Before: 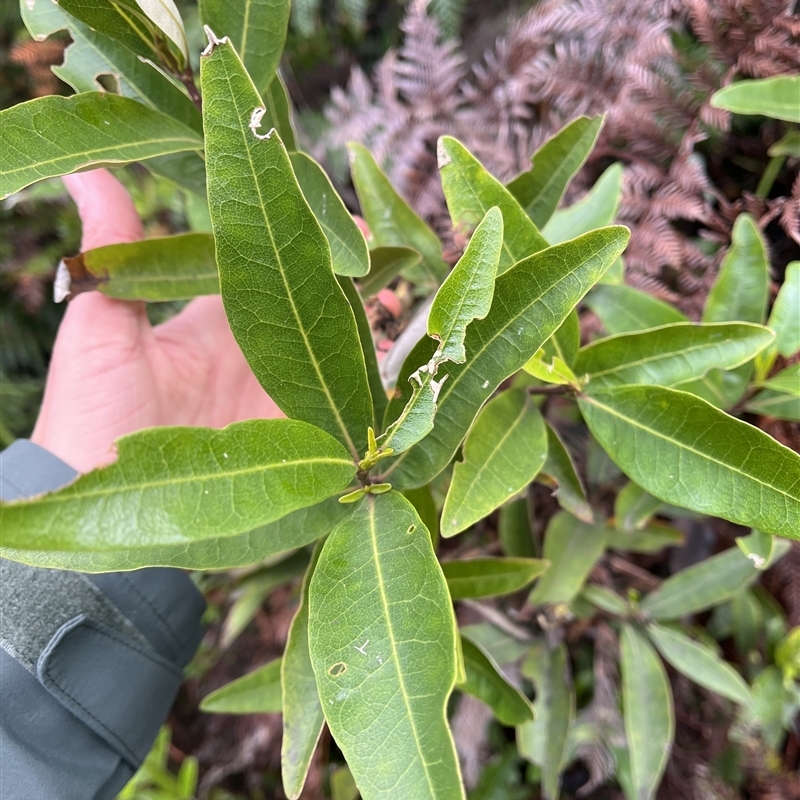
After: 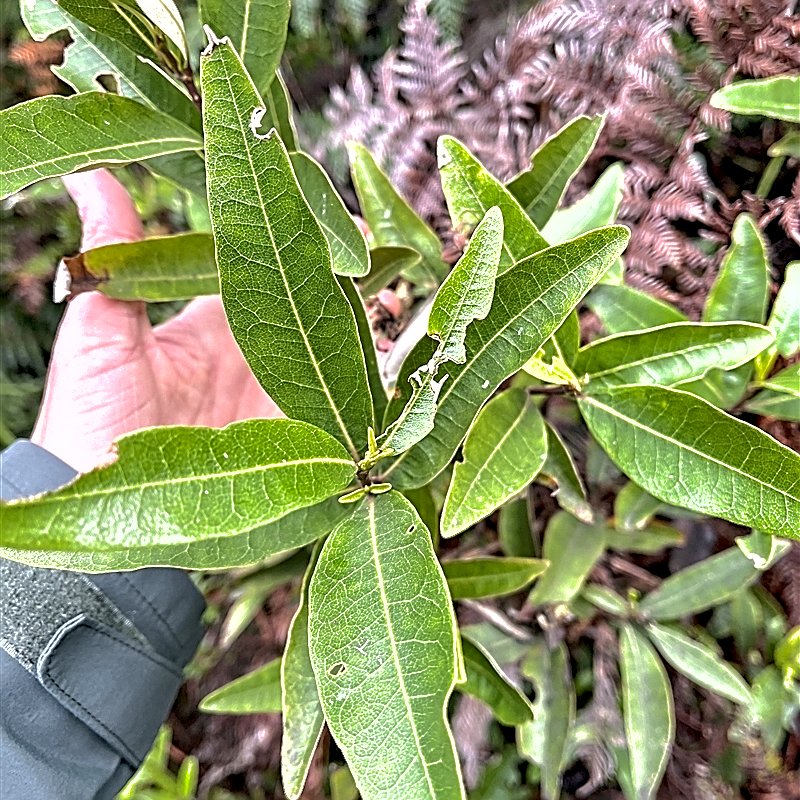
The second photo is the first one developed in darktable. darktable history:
sharpen: amount 0.739
contrast equalizer: y [[0.5, 0.542, 0.583, 0.625, 0.667, 0.708], [0.5 ×6], [0.5 ×6], [0 ×6], [0 ×6]]
exposure: black level correction 0.001, exposure 0.499 EV, compensate highlight preservation false
shadows and highlights: shadows 39.68, highlights -59.95
